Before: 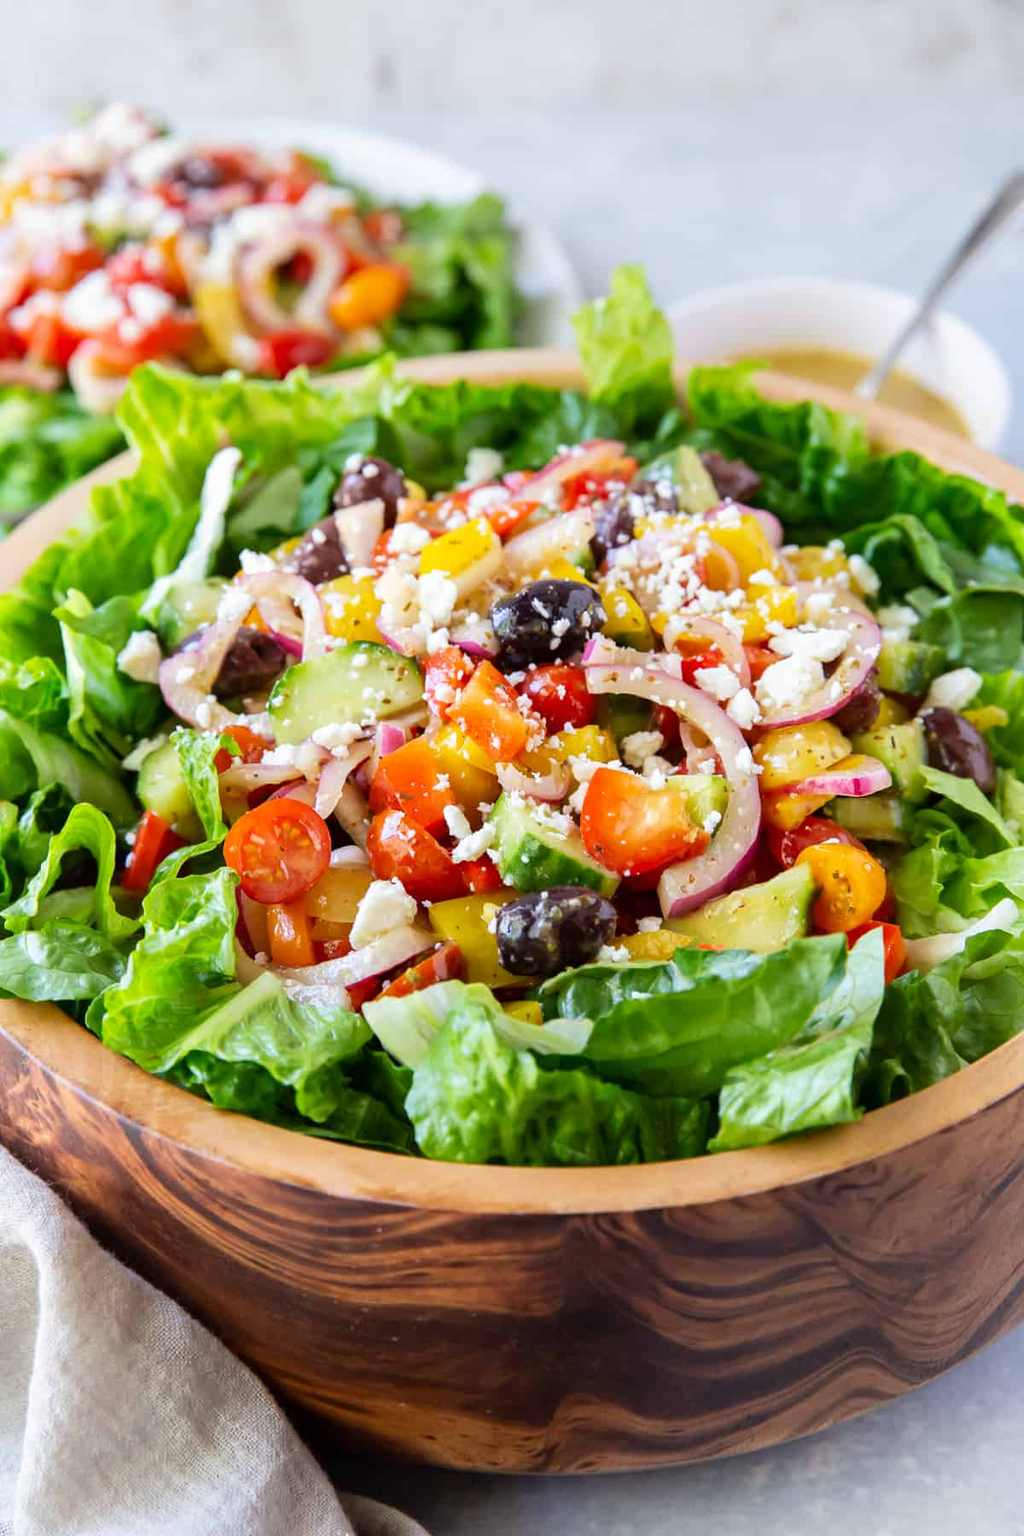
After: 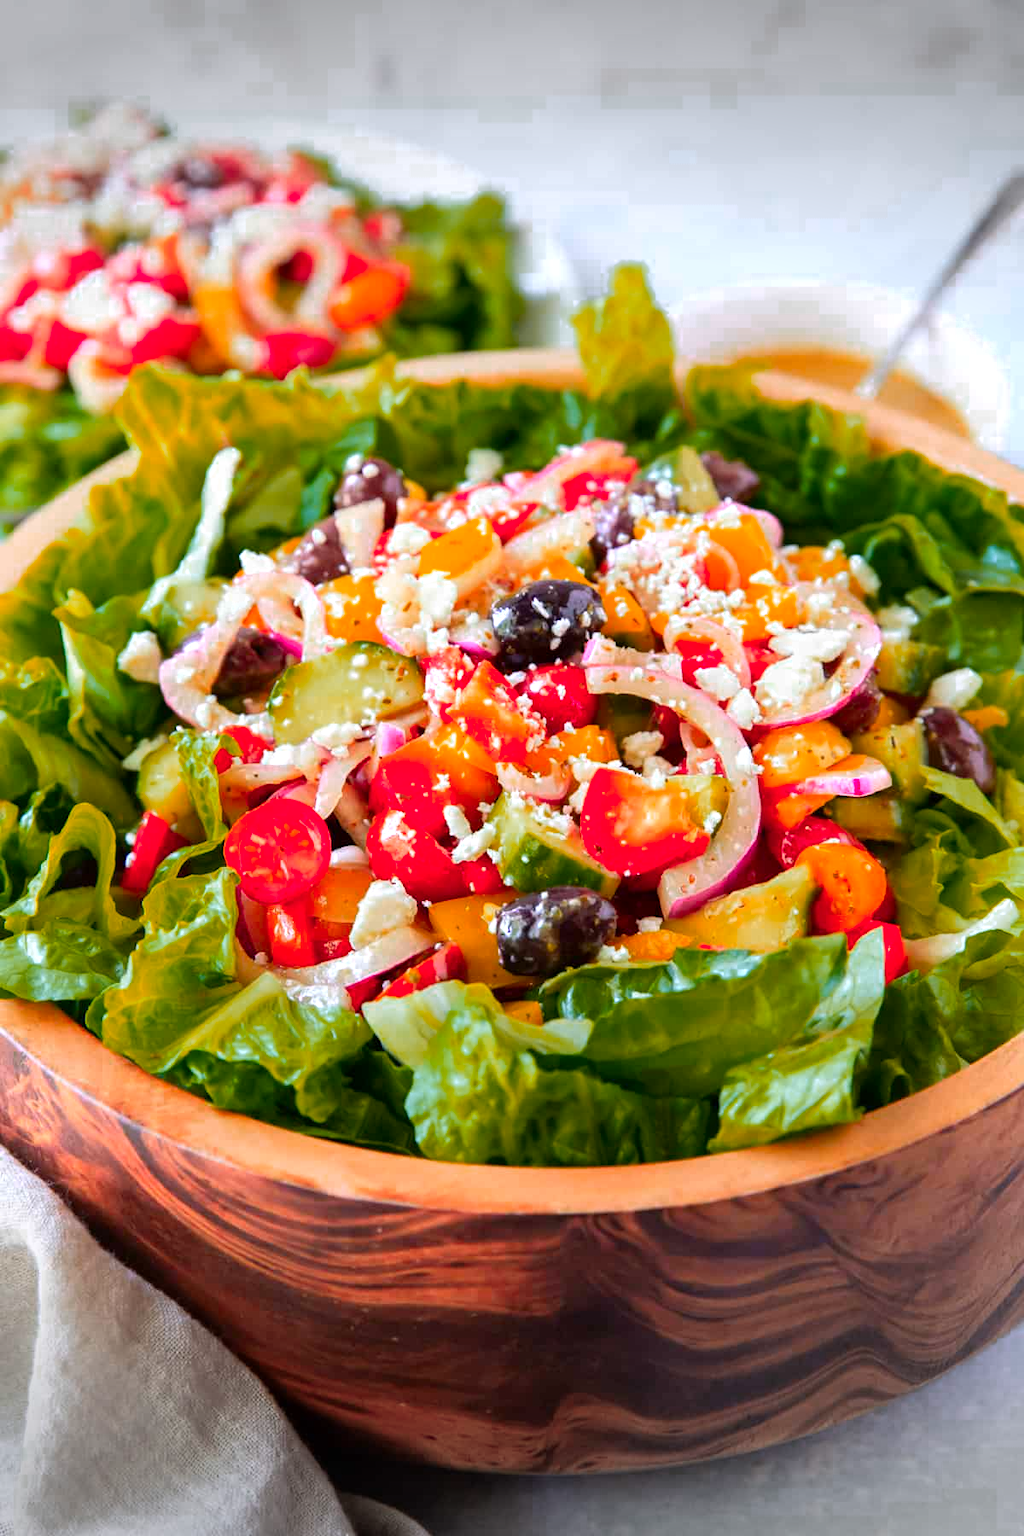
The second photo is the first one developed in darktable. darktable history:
color zones: curves: ch0 [(0.473, 0.374) (0.742, 0.784)]; ch1 [(0.354, 0.737) (0.742, 0.705)]; ch2 [(0.318, 0.421) (0.758, 0.532)]
tone equalizer: edges refinement/feathering 500, mask exposure compensation -1.57 EV, preserve details no
vignetting: fall-off start 100.46%, width/height ratio 1.324
